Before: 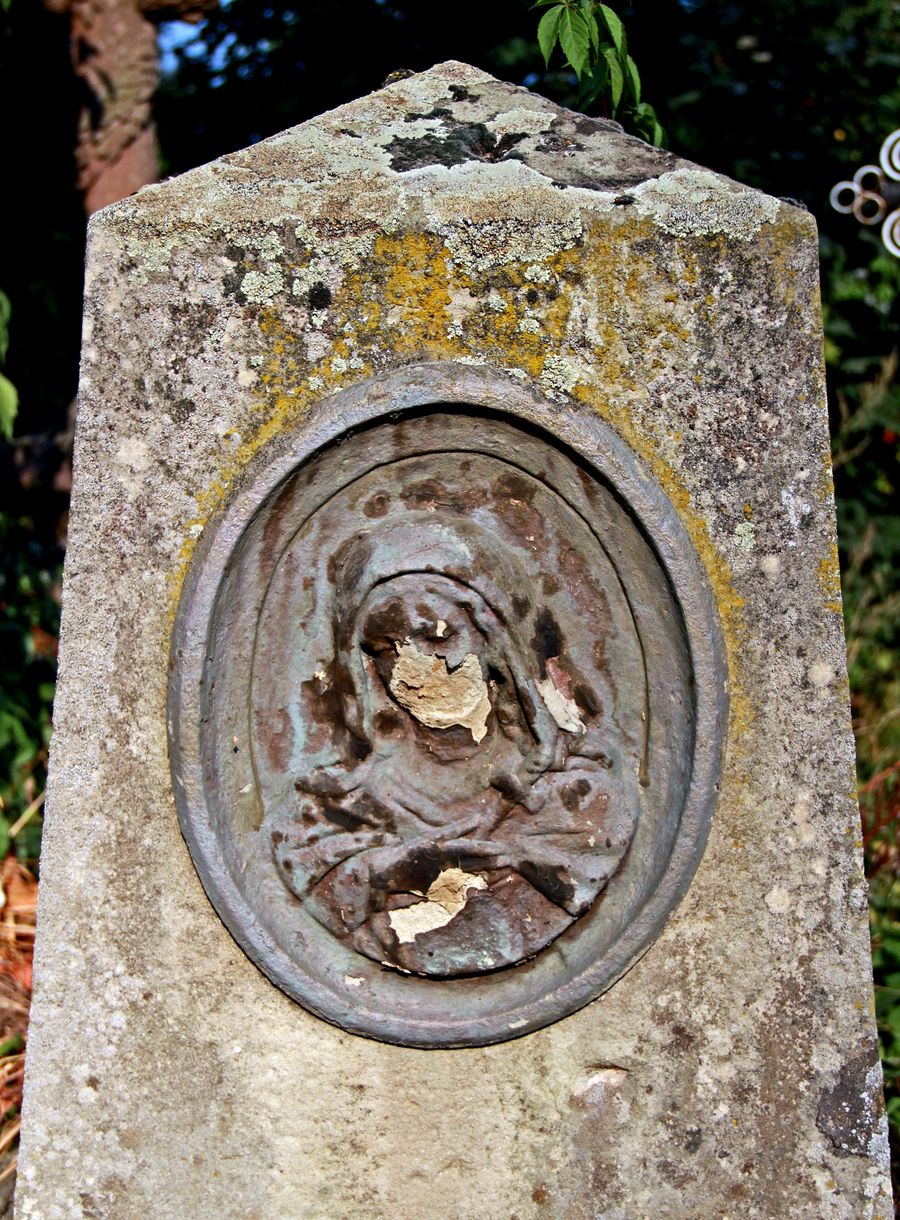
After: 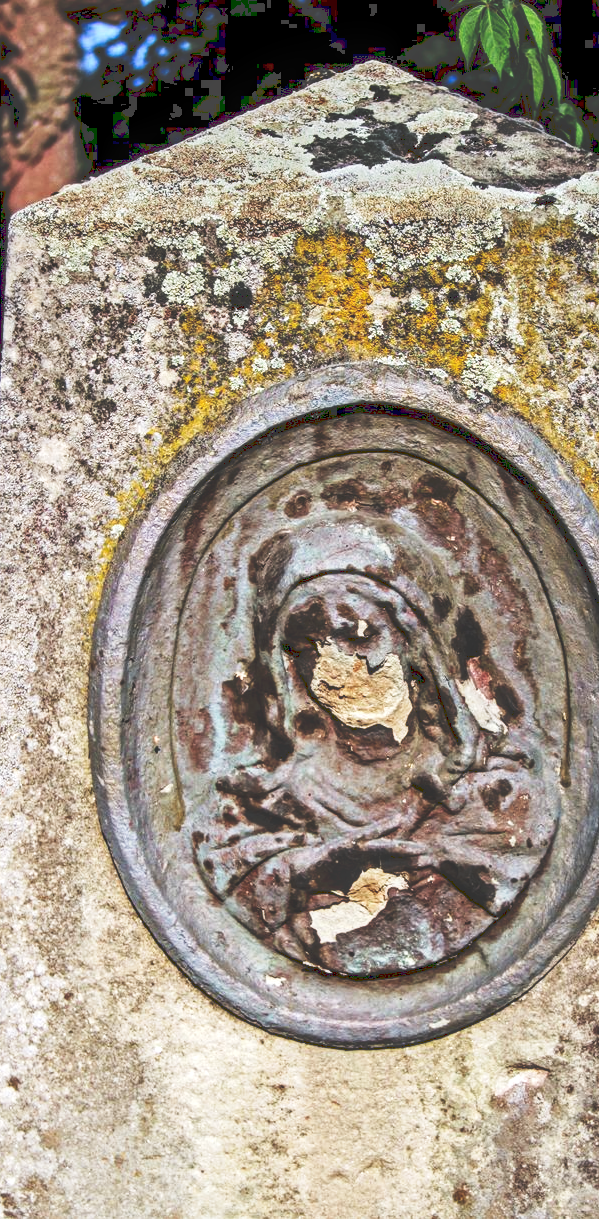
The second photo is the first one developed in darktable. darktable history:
local contrast: highlights 55%, shadows 52%, detail 130%, midtone range 0.452
crop and rotate: left 8.786%, right 24.548%
tone curve: curves: ch0 [(0, 0) (0.003, 0.24) (0.011, 0.24) (0.025, 0.24) (0.044, 0.244) (0.069, 0.244) (0.1, 0.252) (0.136, 0.264) (0.177, 0.274) (0.224, 0.284) (0.277, 0.313) (0.335, 0.361) (0.399, 0.415) (0.468, 0.498) (0.543, 0.595) (0.623, 0.695) (0.709, 0.793) (0.801, 0.883) (0.898, 0.942) (1, 1)], preserve colors none
